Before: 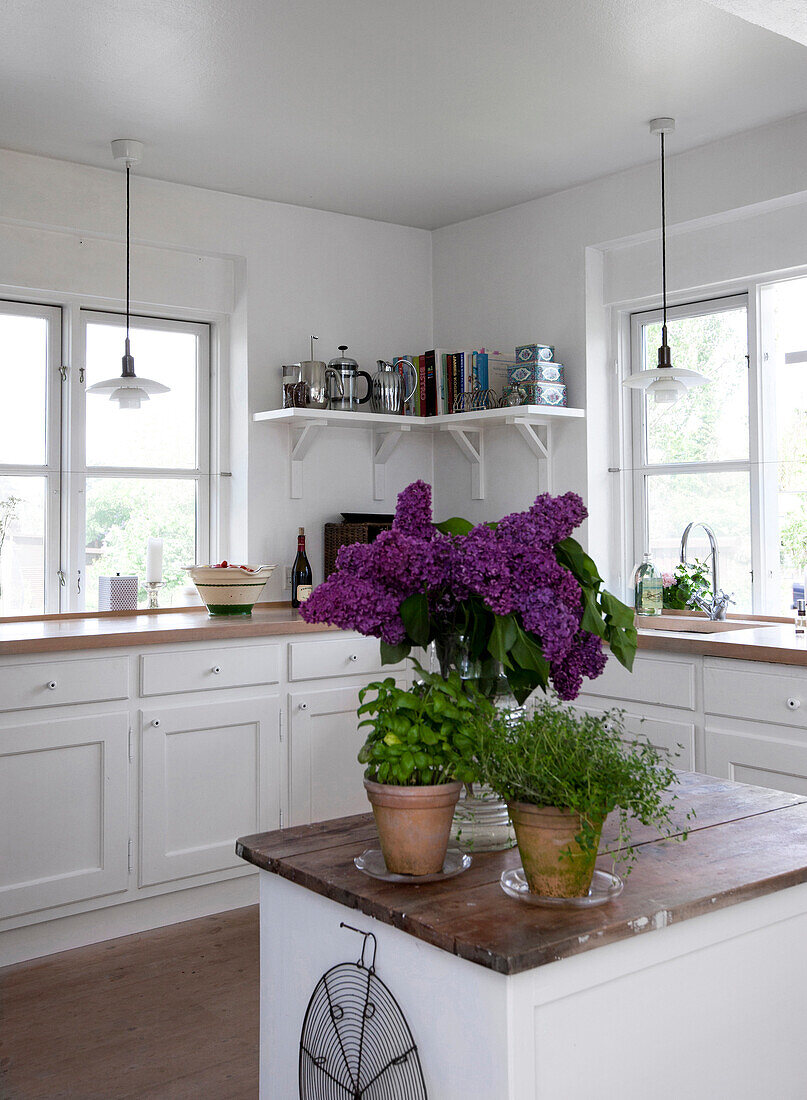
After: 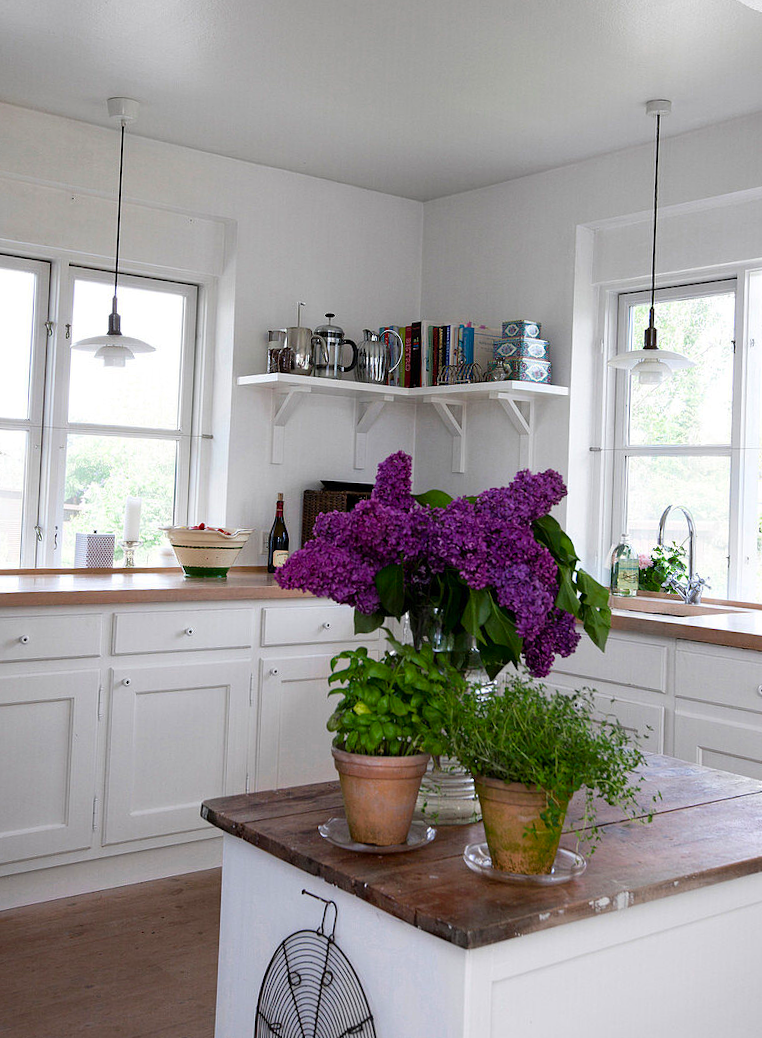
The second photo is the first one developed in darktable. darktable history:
crop and rotate: angle -2.52°
contrast brightness saturation: contrast 0.044, saturation 0.158
